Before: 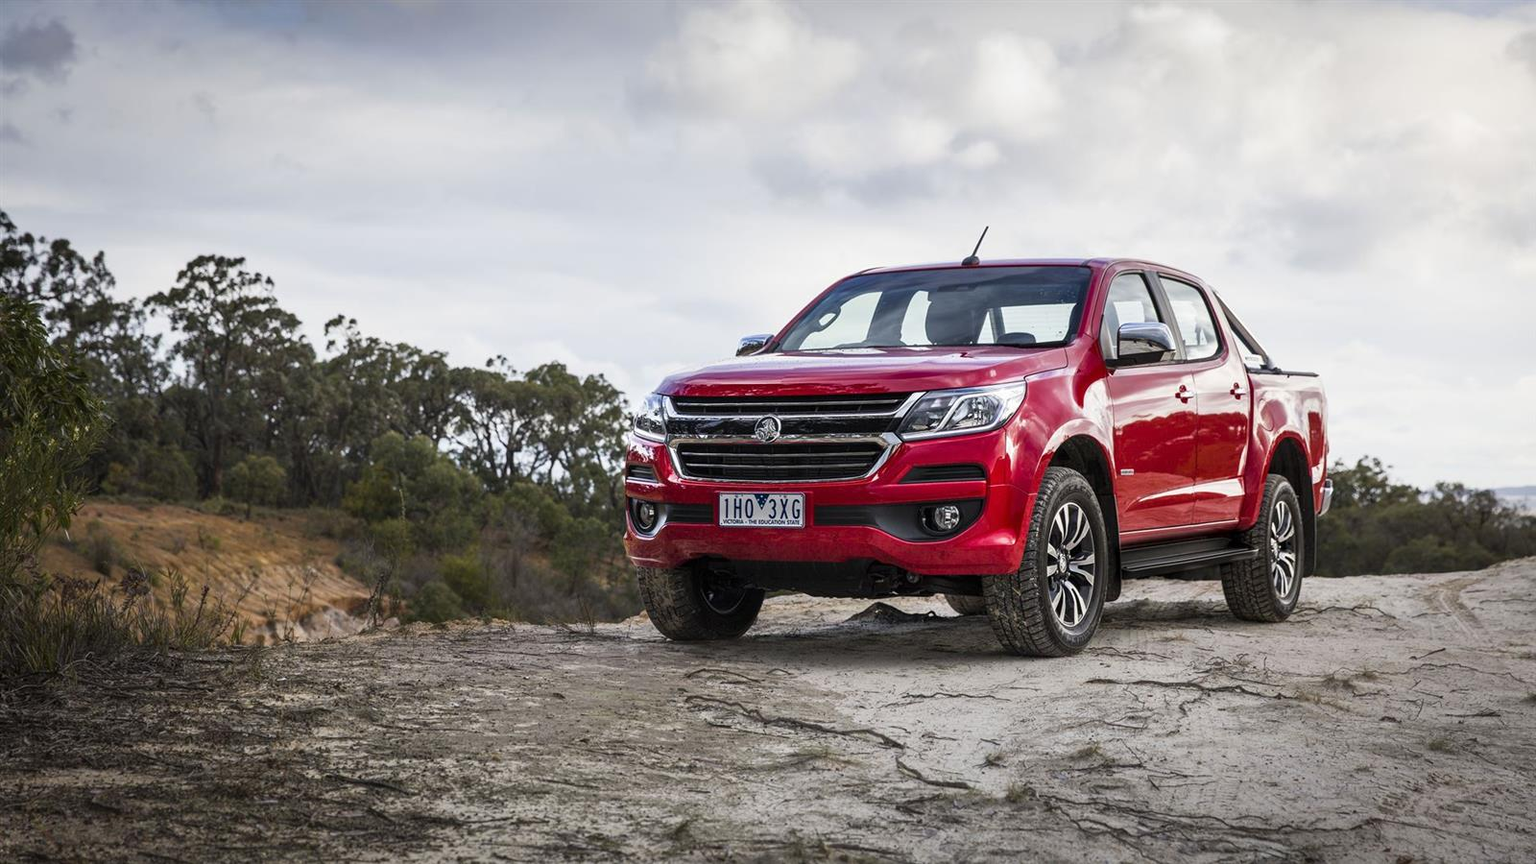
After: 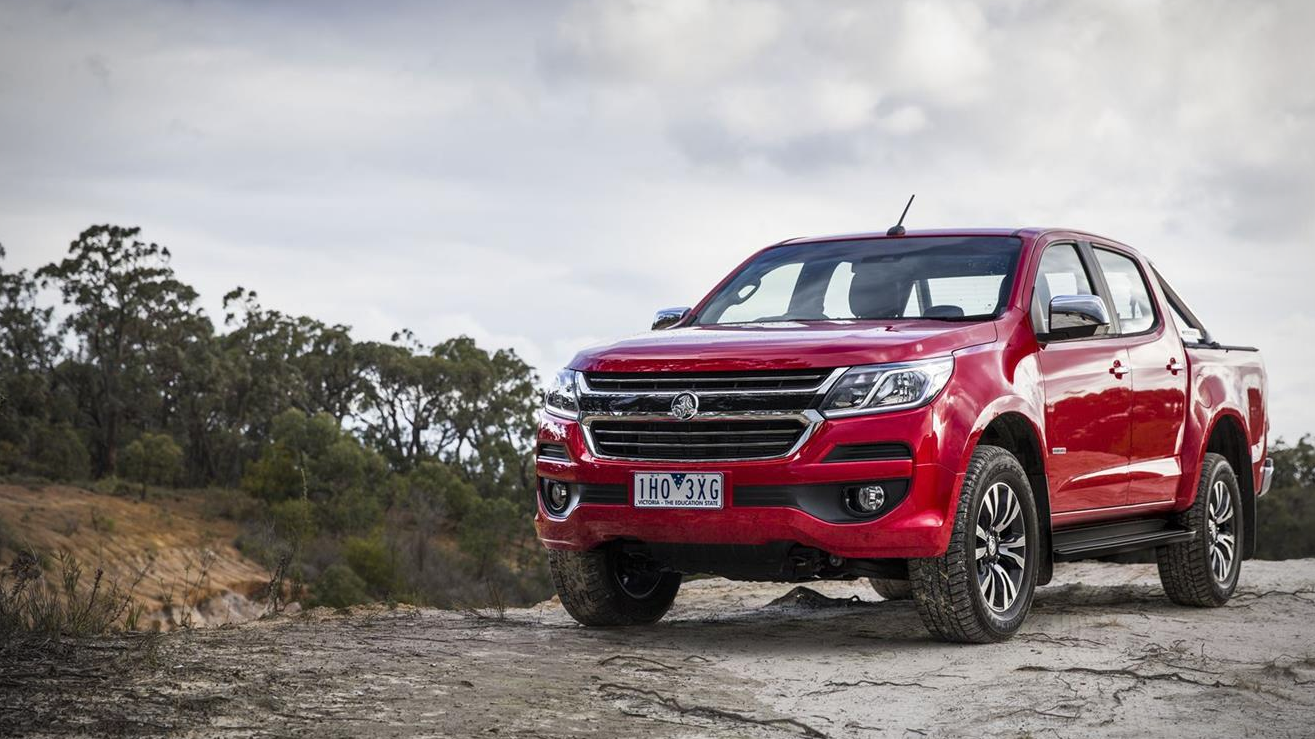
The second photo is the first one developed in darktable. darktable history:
vignetting: fall-off radius 60.97%, brightness -0.446, saturation -0.69
crop and rotate: left 7.234%, top 4.633%, right 10.523%, bottom 13.212%
